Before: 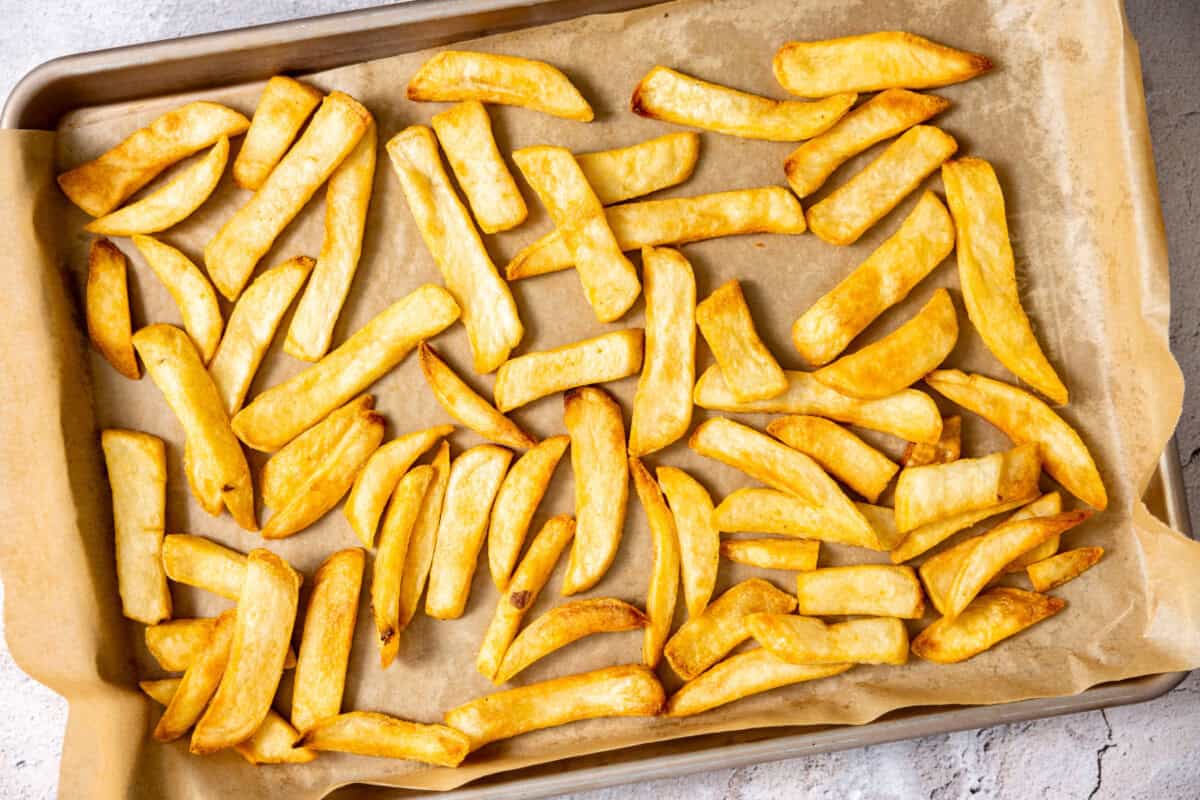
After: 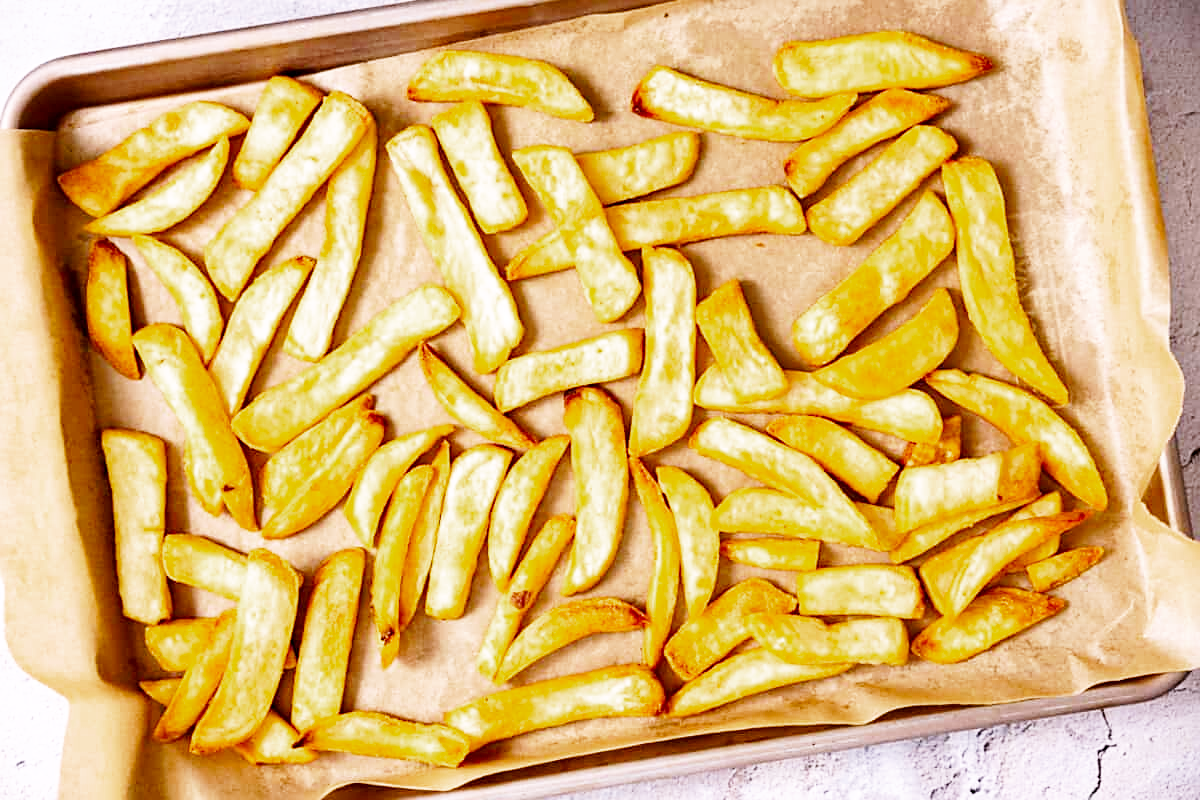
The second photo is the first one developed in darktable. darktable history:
base curve: curves: ch0 [(0, 0) (0.005, 0.002) (0.15, 0.3) (0.4, 0.7) (0.75, 0.95) (1, 1)], preserve colors none
color zones: curves: ch0 [(0, 0.444) (0.143, 0.442) (0.286, 0.441) (0.429, 0.441) (0.571, 0.441) (0.714, 0.441) (0.857, 0.442) (1, 0.444)]
white balance: red 1.05, blue 1.072
sharpen: on, module defaults
